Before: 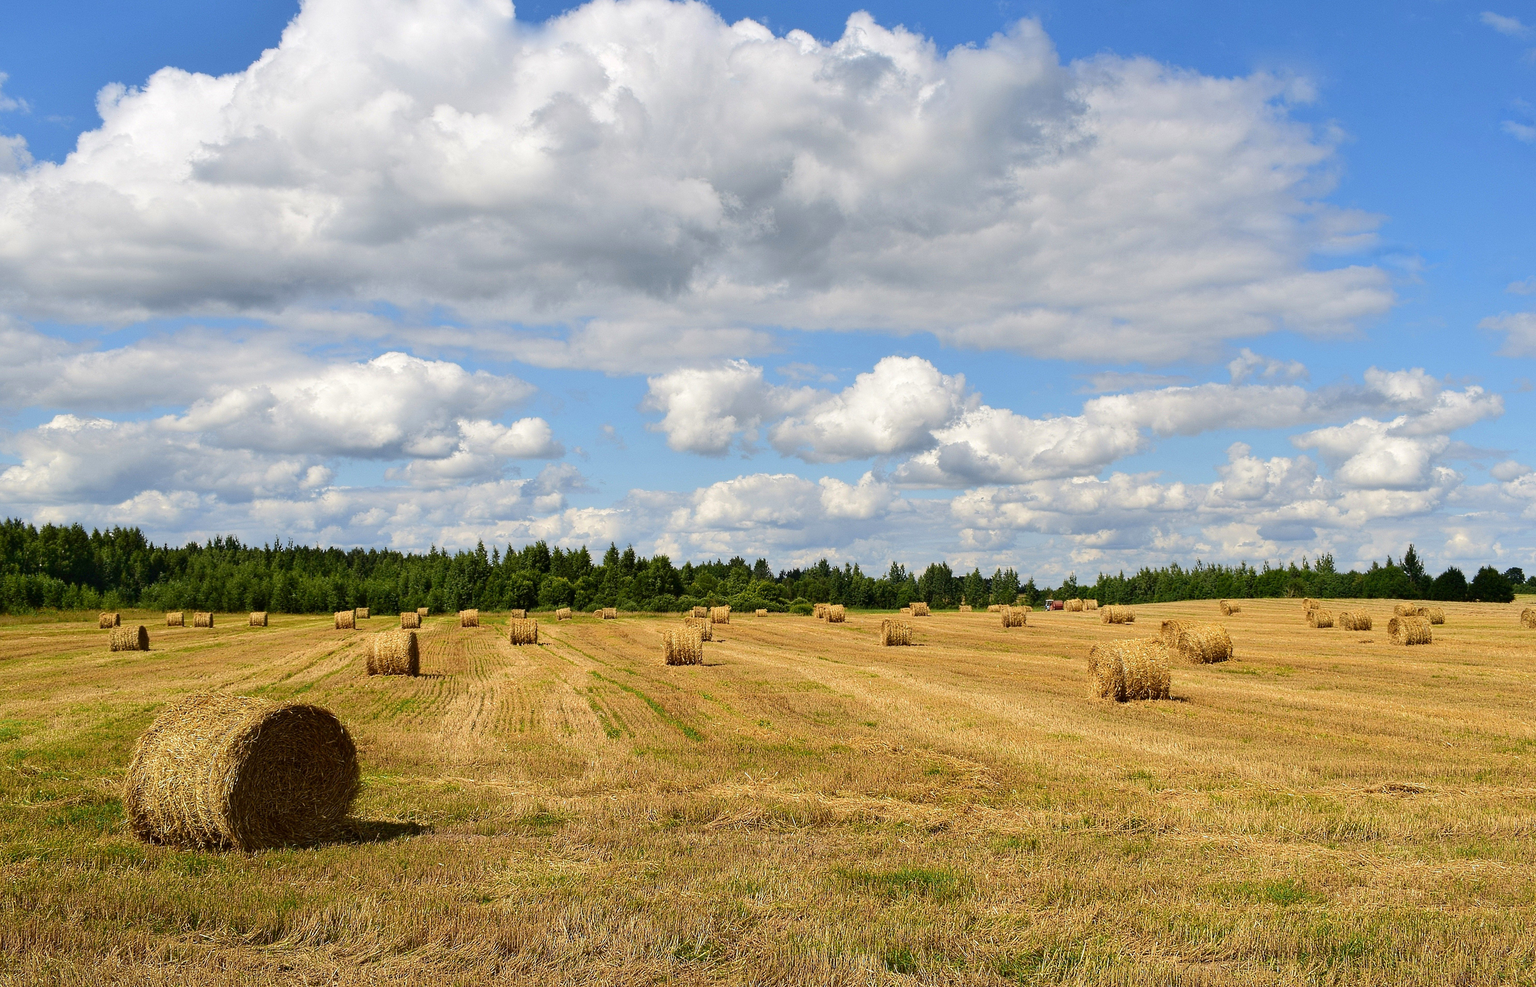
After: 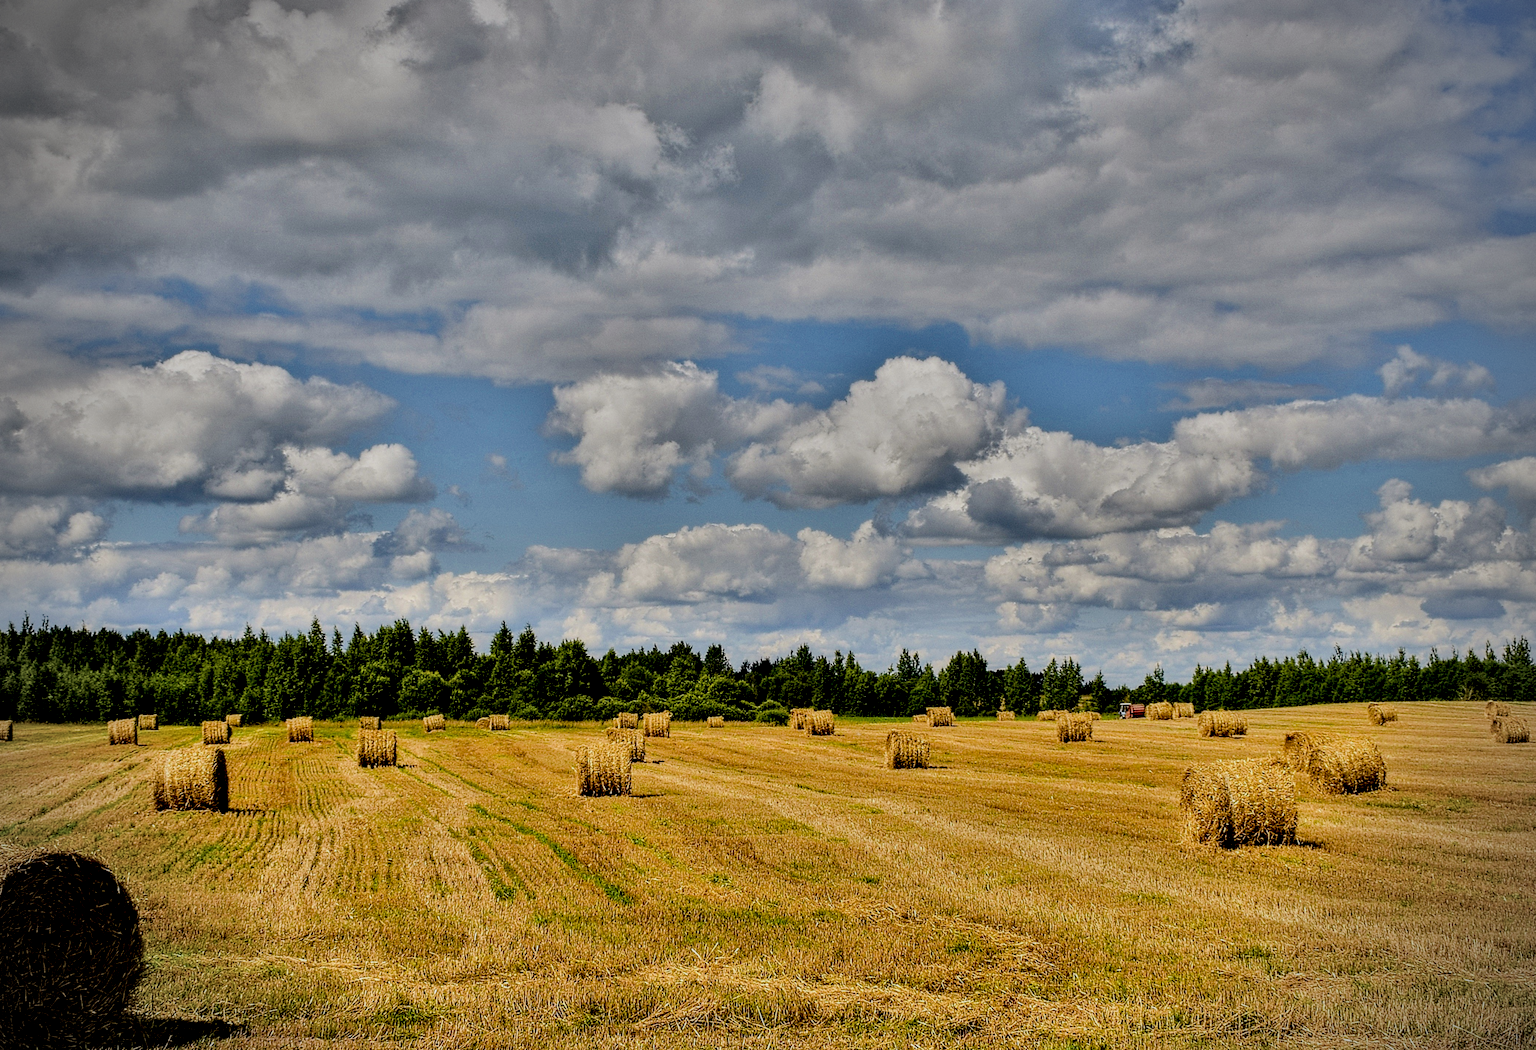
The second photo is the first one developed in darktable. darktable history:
color balance rgb: highlights gain › chroma 0.116%, highlights gain › hue 330.44°, global offset › luminance -0.893%, perceptual saturation grading › global saturation 20%, perceptual saturation grading › highlights -25.727%, perceptual saturation grading › shadows 25.268%, global vibrance 29.301%
vignetting: brightness -0.724, saturation -0.488
shadows and highlights: shadows 20.89, highlights -81.28, shadows color adjustment 99.14%, highlights color adjustment 0.551%, soften with gaussian
filmic rgb: black relative exposure -7.36 EV, white relative exposure 5.09 EV, hardness 3.2, iterations of high-quality reconstruction 0
crop and rotate: left 16.862%, top 10.708%, right 12.86%, bottom 14.448%
exposure: compensate highlight preservation false
local contrast: highlights 60%, shadows 64%, detail 160%
